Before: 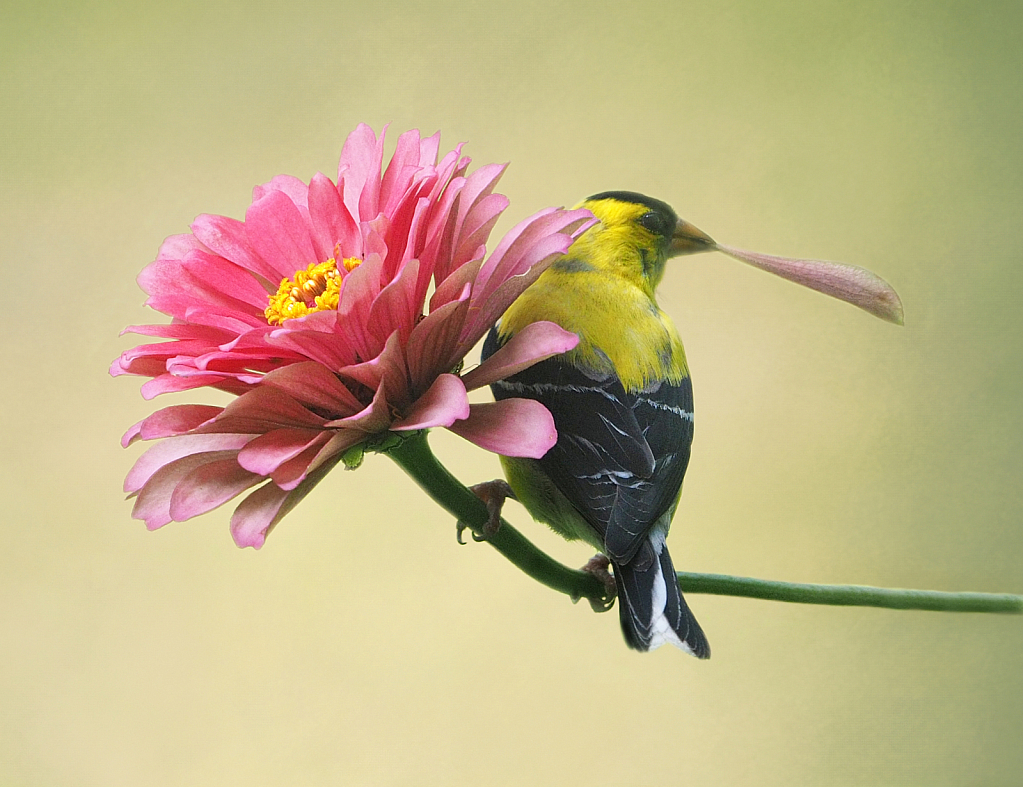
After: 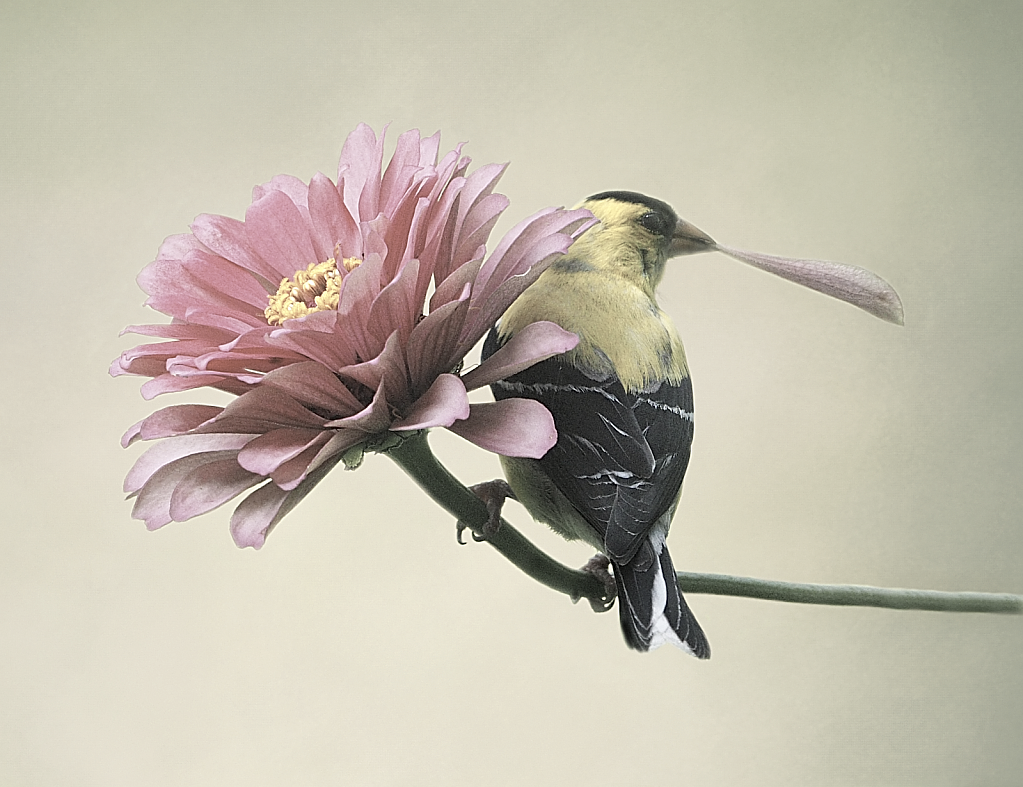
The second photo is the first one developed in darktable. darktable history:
contrast brightness saturation: contrast 0.075, brightness 0.079, saturation 0.178
color zones: curves: ch1 [(0, 0.153) (0.143, 0.15) (0.286, 0.151) (0.429, 0.152) (0.571, 0.152) (0.714, 0.151) (0.857, 0.151) (1, 0.153)]
sharpen: on, module defaults
